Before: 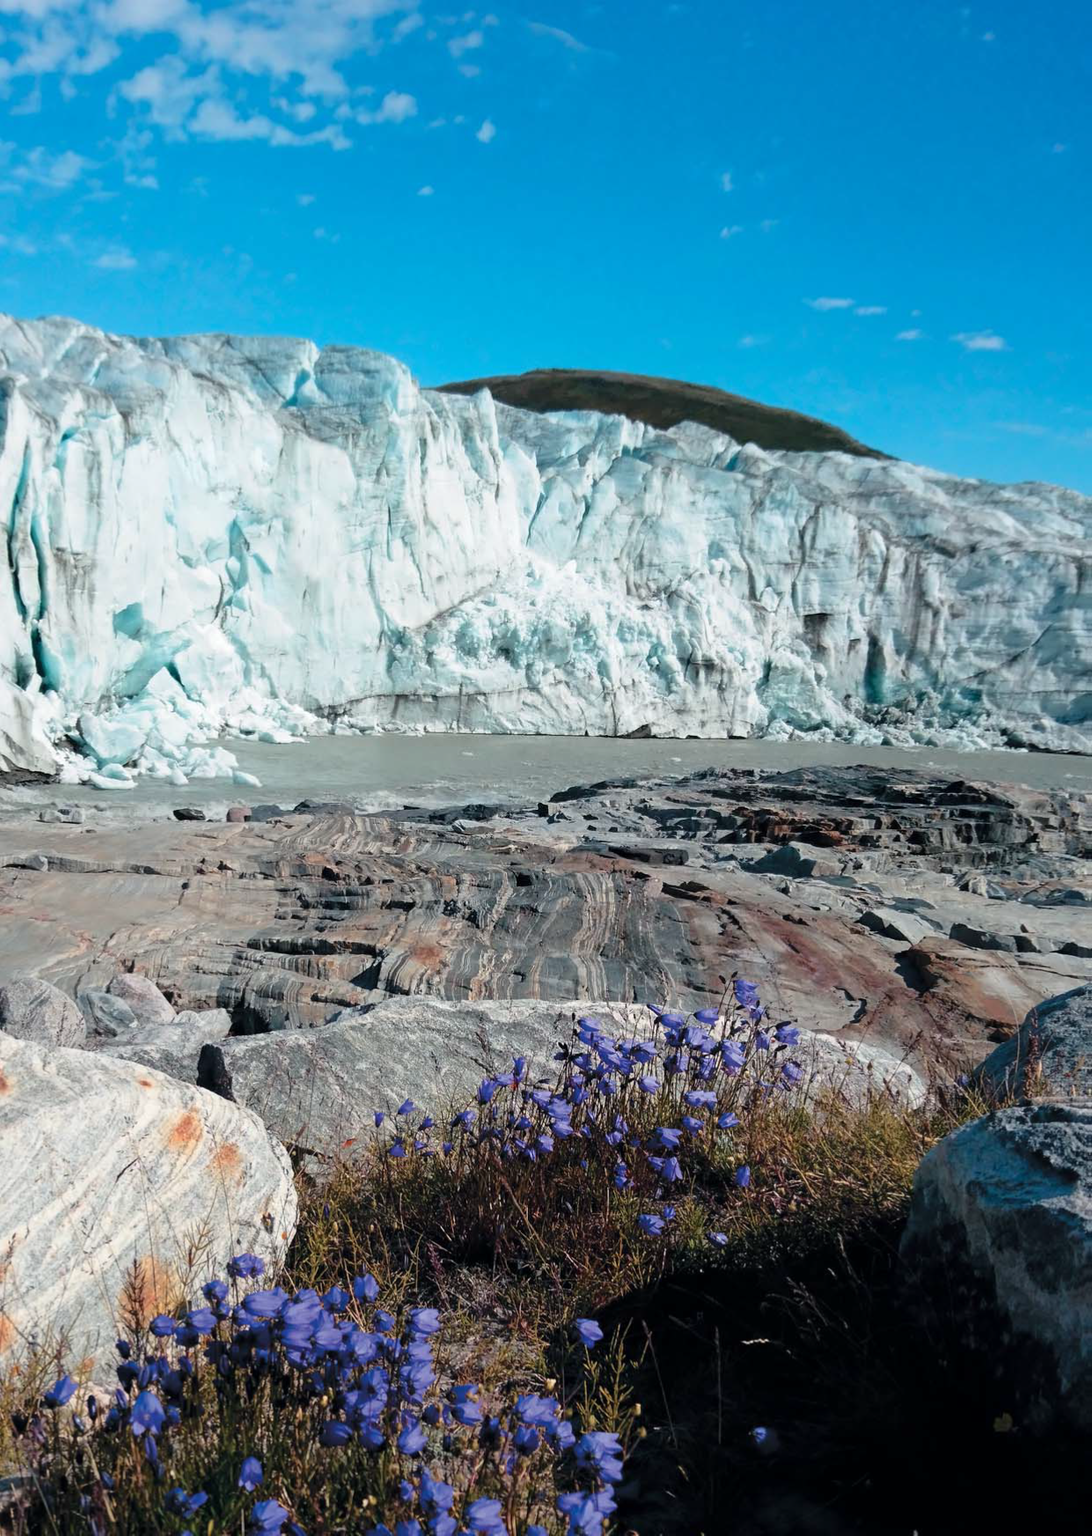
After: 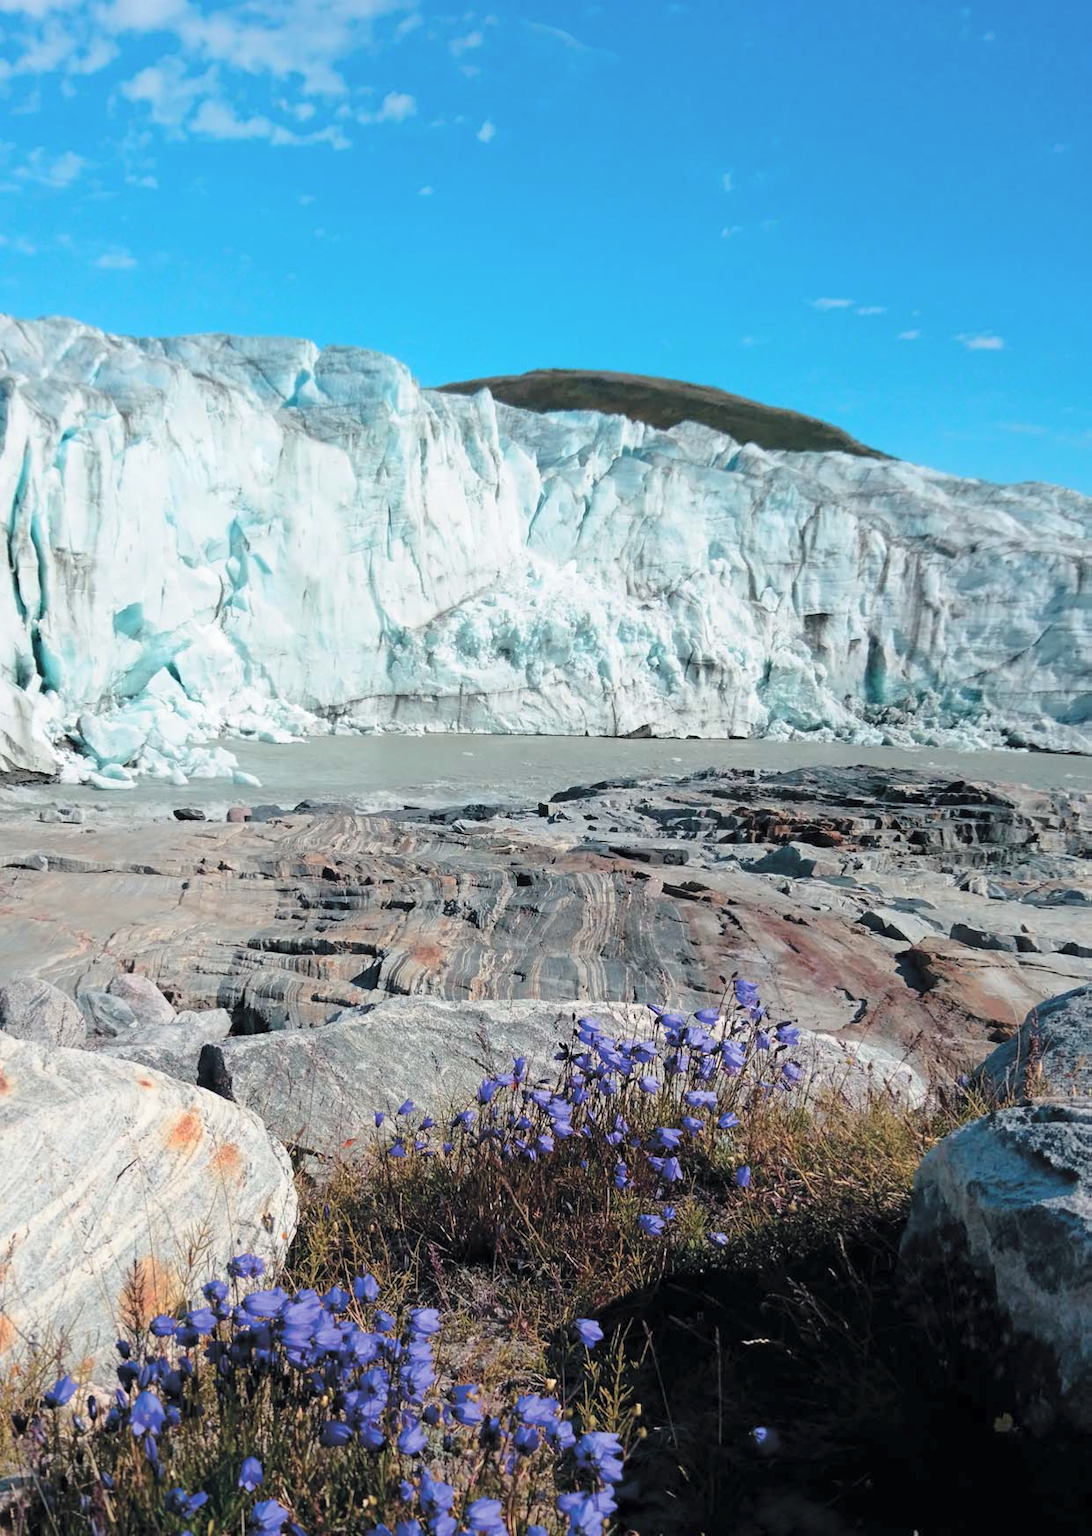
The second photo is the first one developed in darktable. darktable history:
contrast brightness saturation: brightness 0.15
color balance: mode lift, gamma, gain (sRGB)
